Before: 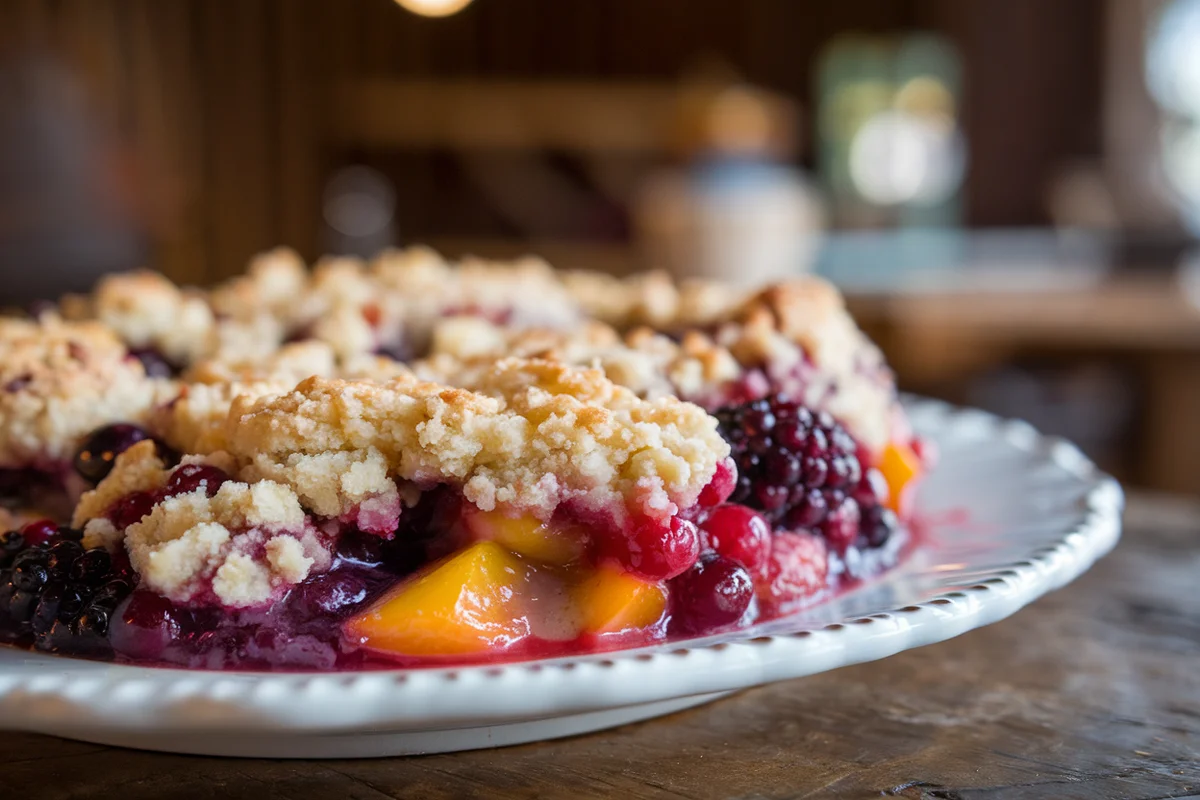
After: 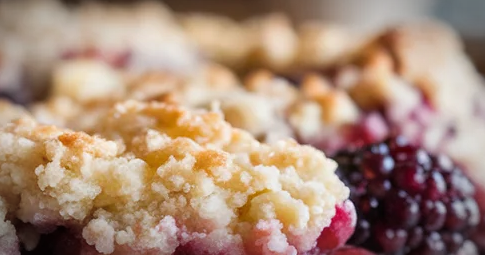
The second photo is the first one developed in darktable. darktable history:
crop: left 31.751%, top 32.172%, right 27.8%, bottom 35.83%
vignetting: automatic ratio true
tone equalizer: on, module defaults
